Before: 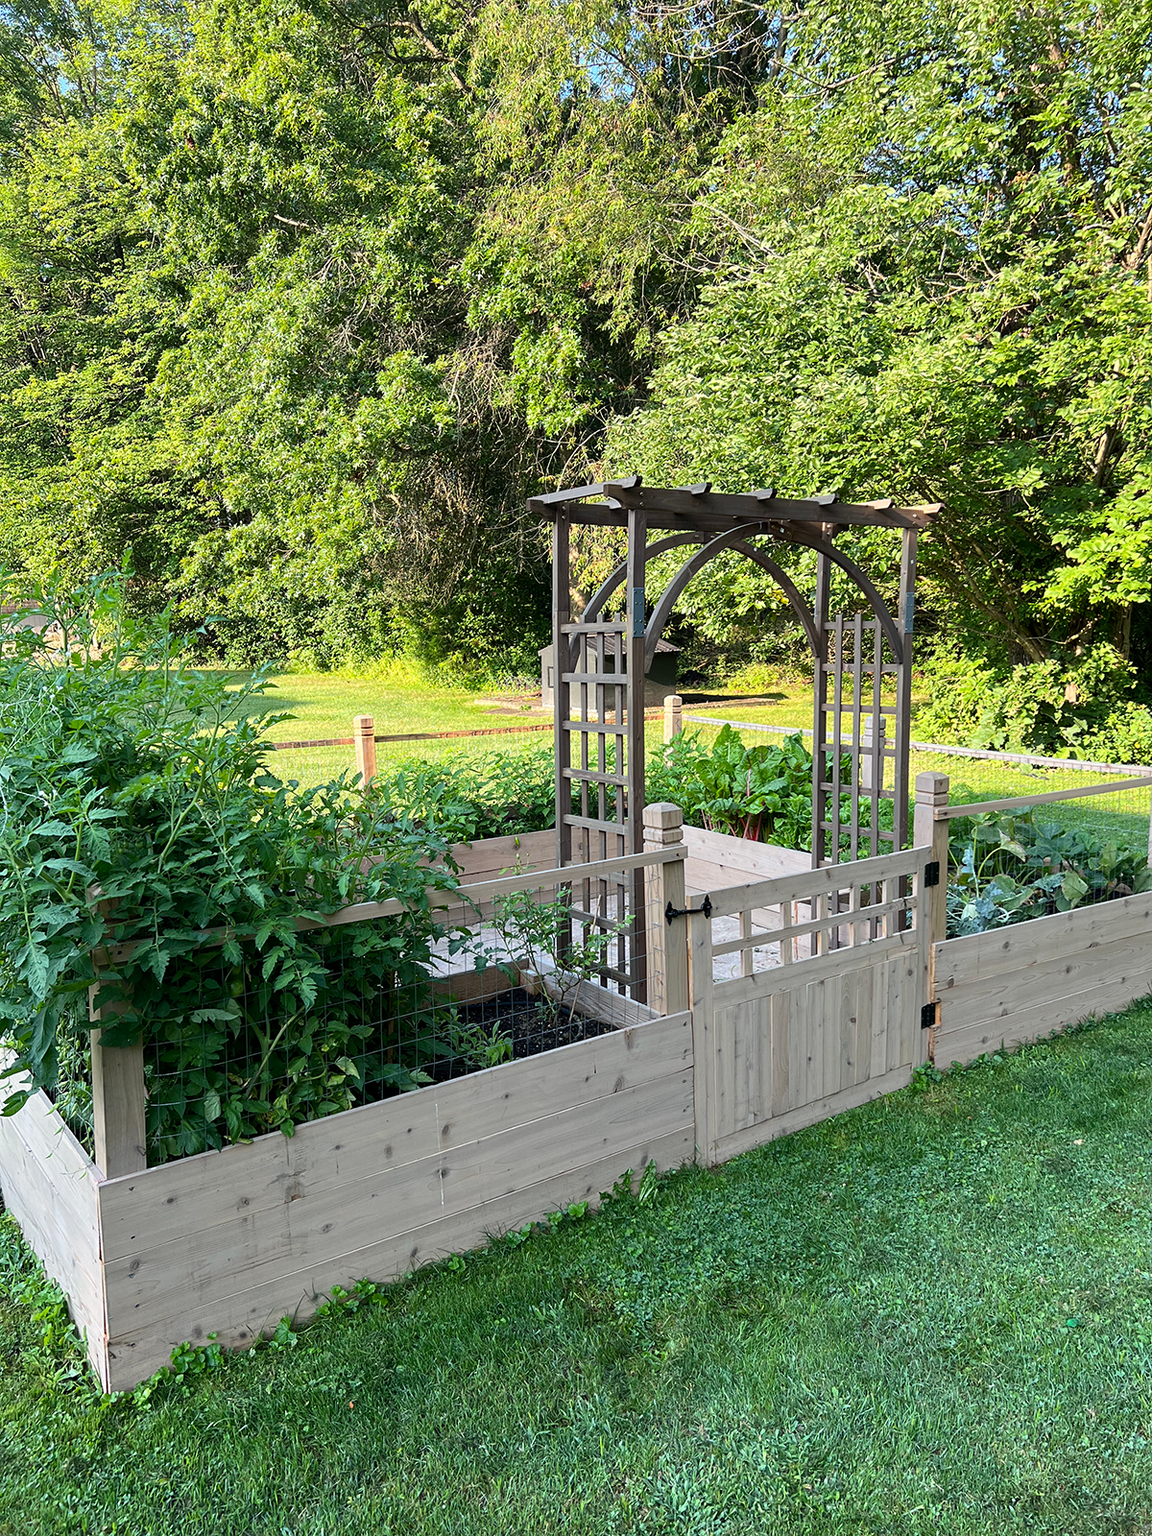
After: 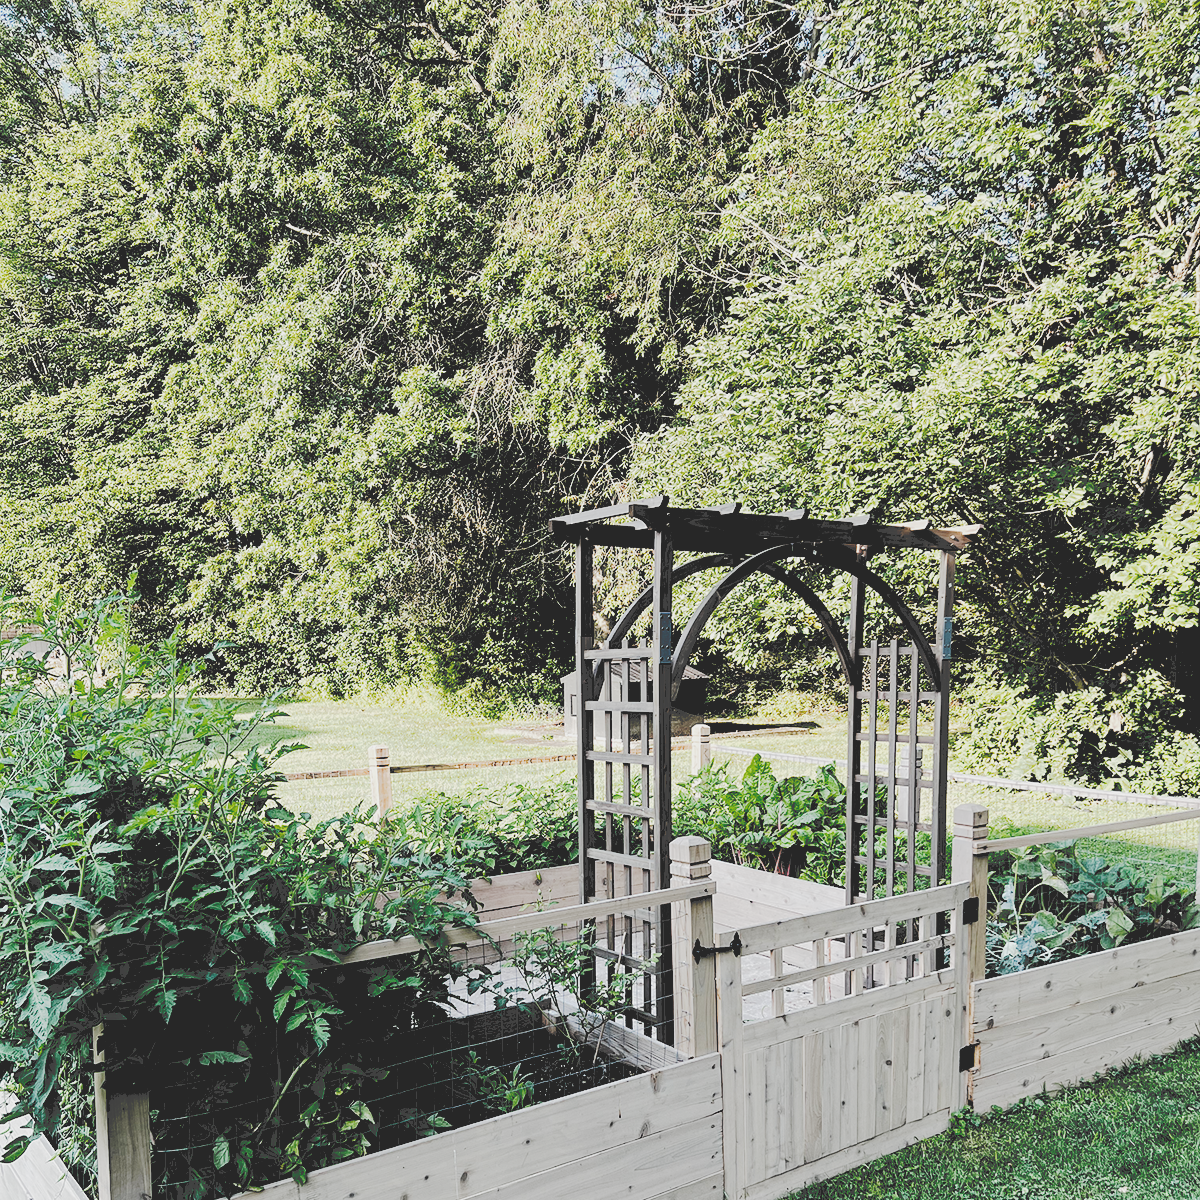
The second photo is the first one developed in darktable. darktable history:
filmic rgb: black relative exposure -2.85 EV, white relative exposure 4.56 EV, hardness 1.77, contrast 1.25, preserve chrominance no, color science v5 (2021)
fill light: on, module defaults
tone curve: curves: ch0 [(0, 0) (0.003, 0.277) (0.011, 0.277) (0.025, 0.279) (0.044, 0.282) (0.069, 0.286) (0.1, 0.289) (0.136, 0.294) (0.177, 0.318) (0.224, 0.345) (0.277, 0.379) (0.335, 0.425) (0.399, 0.481) (0.468, 0.542) (0.543, 0.594) (0.623, 0.662) (0.709, 0.731) (0.801, 0.792) (0.898, 0.851) (1, 1)], preserve colors none
crop: bottom 24.967%
tone equalizer: -8 EV -1.08 EV, -7 EV -1.01 EV, -6 EV -0.867 EV, -5 EV -0.578 EV, -3 EV 0.578 EV, -2 EV 0.867 EV, -1 EV 1.01 EV, +0 EV 1.08 EV, edges refinement/feathering 500, mask exposure compensation -1.57 EV, preserve details no
